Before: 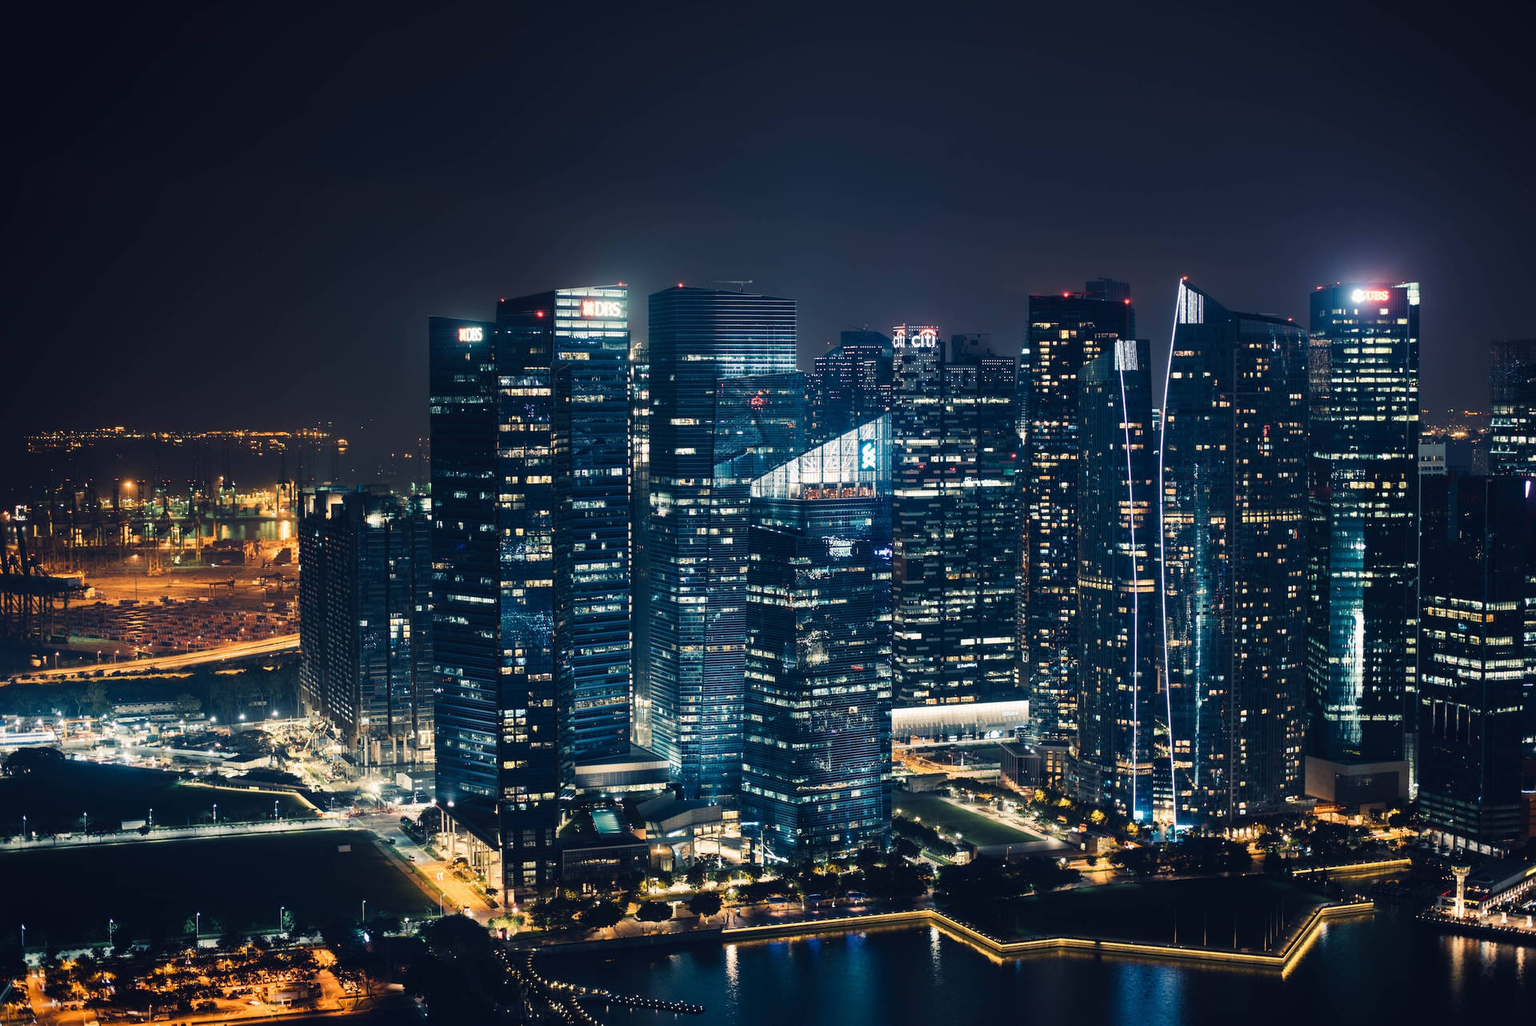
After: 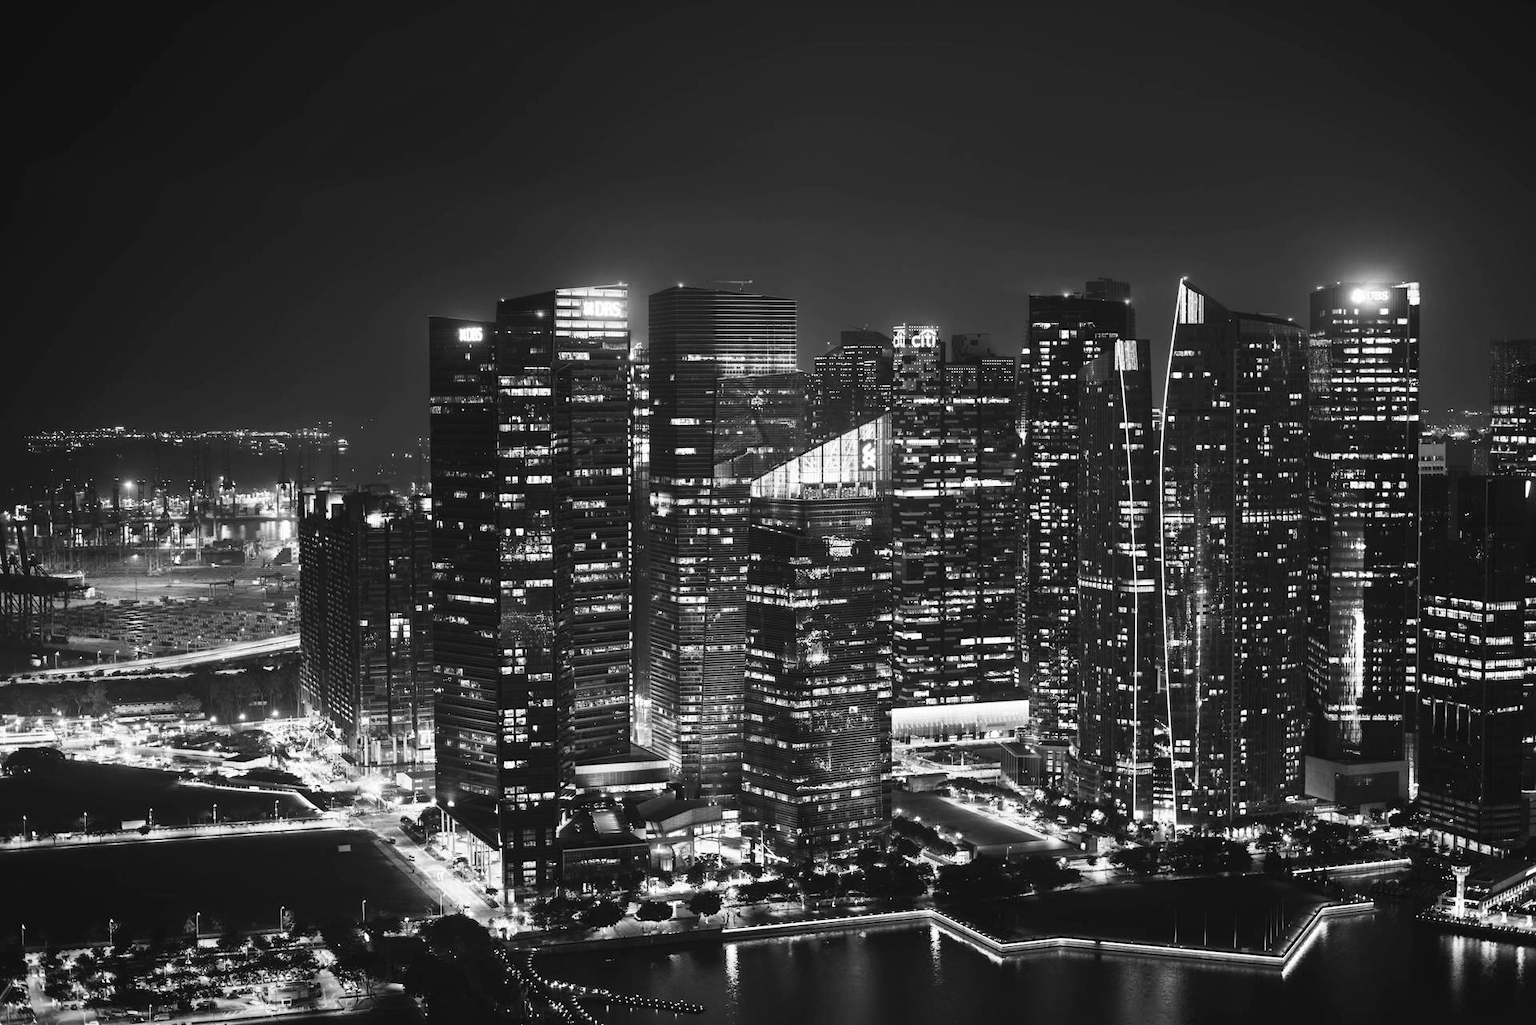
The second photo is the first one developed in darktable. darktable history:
color zones: curves: ch0 [(0.002, 0.593) (0.143, 0.417) (0.285, 0.541) (0.455, 0.289) (0.608, 0.327) (0.727, 0.283) (0.869, 0.571) (1, 0.603)]; ch1 [(0, 0) (0.143, 0) (0.286, 0) (0.429, 0) (0.571, 0) (0.714, 0) (0.857, 0)]
base curve: curves: ch0 [(0, 0) (0.204, 0.334) (0.55, 0.733) (1, 1)], preserve colors none
